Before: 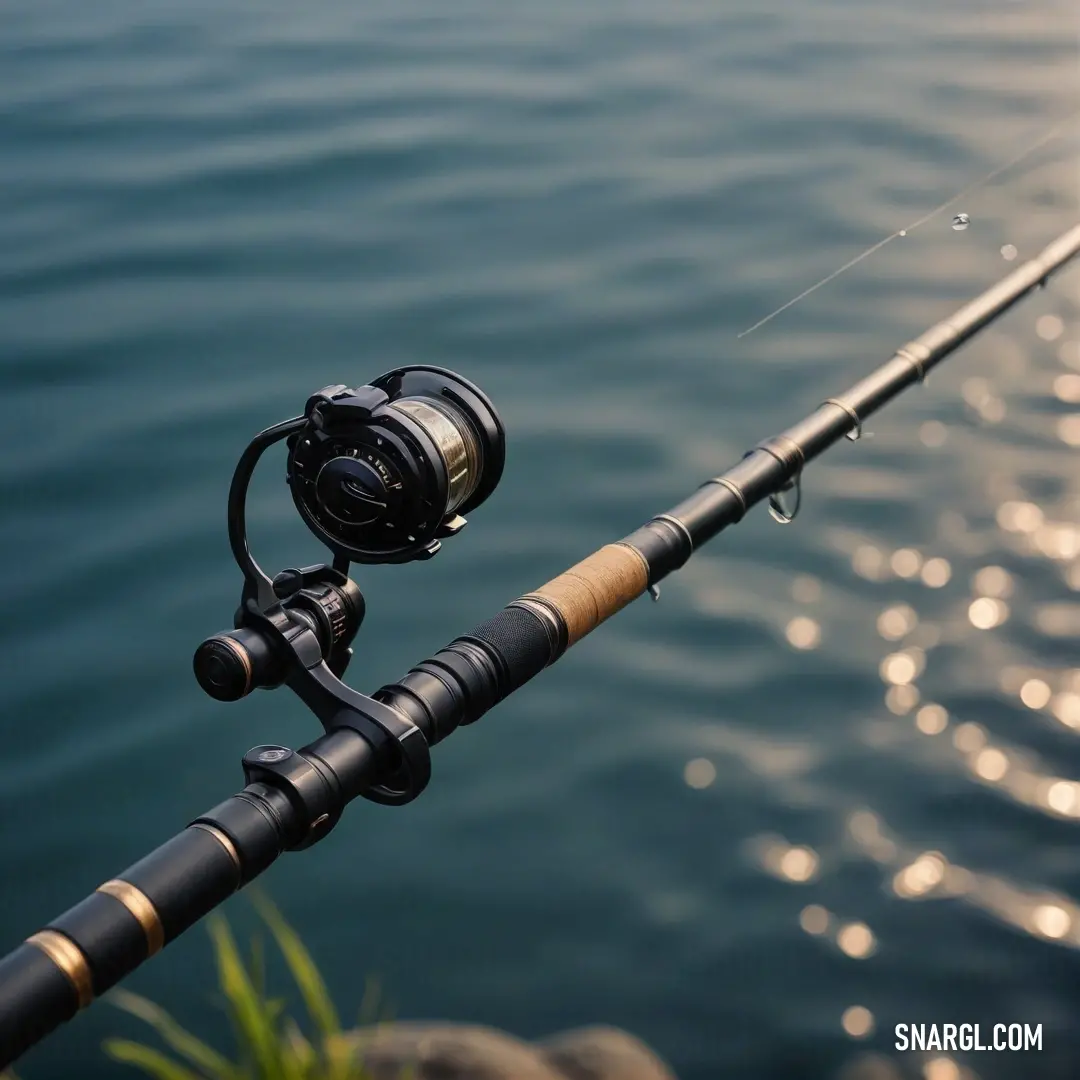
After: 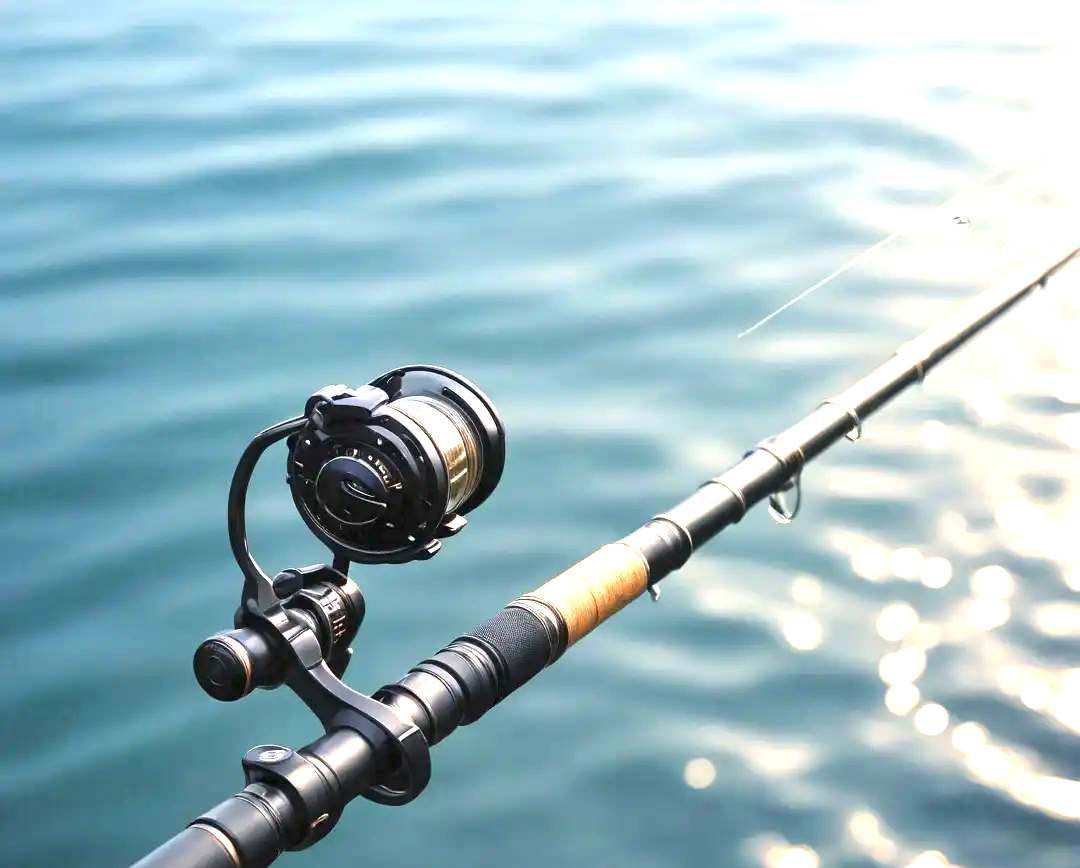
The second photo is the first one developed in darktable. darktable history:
crop: bottom 19.616%
exposure: black level correction 0, exposure 2 EV, compensate highlight preservation false
